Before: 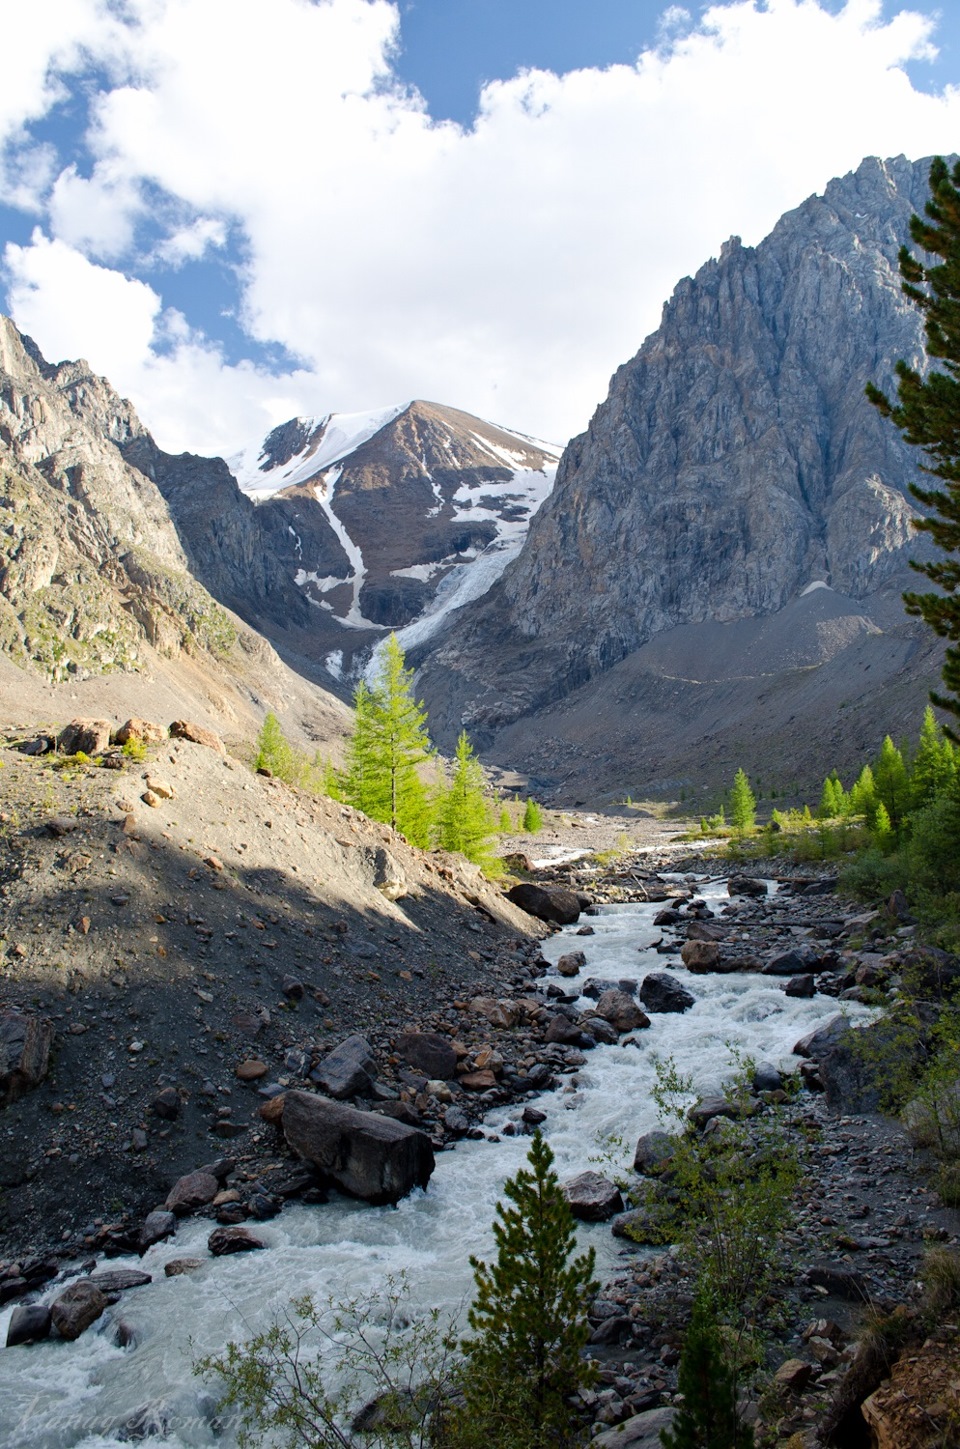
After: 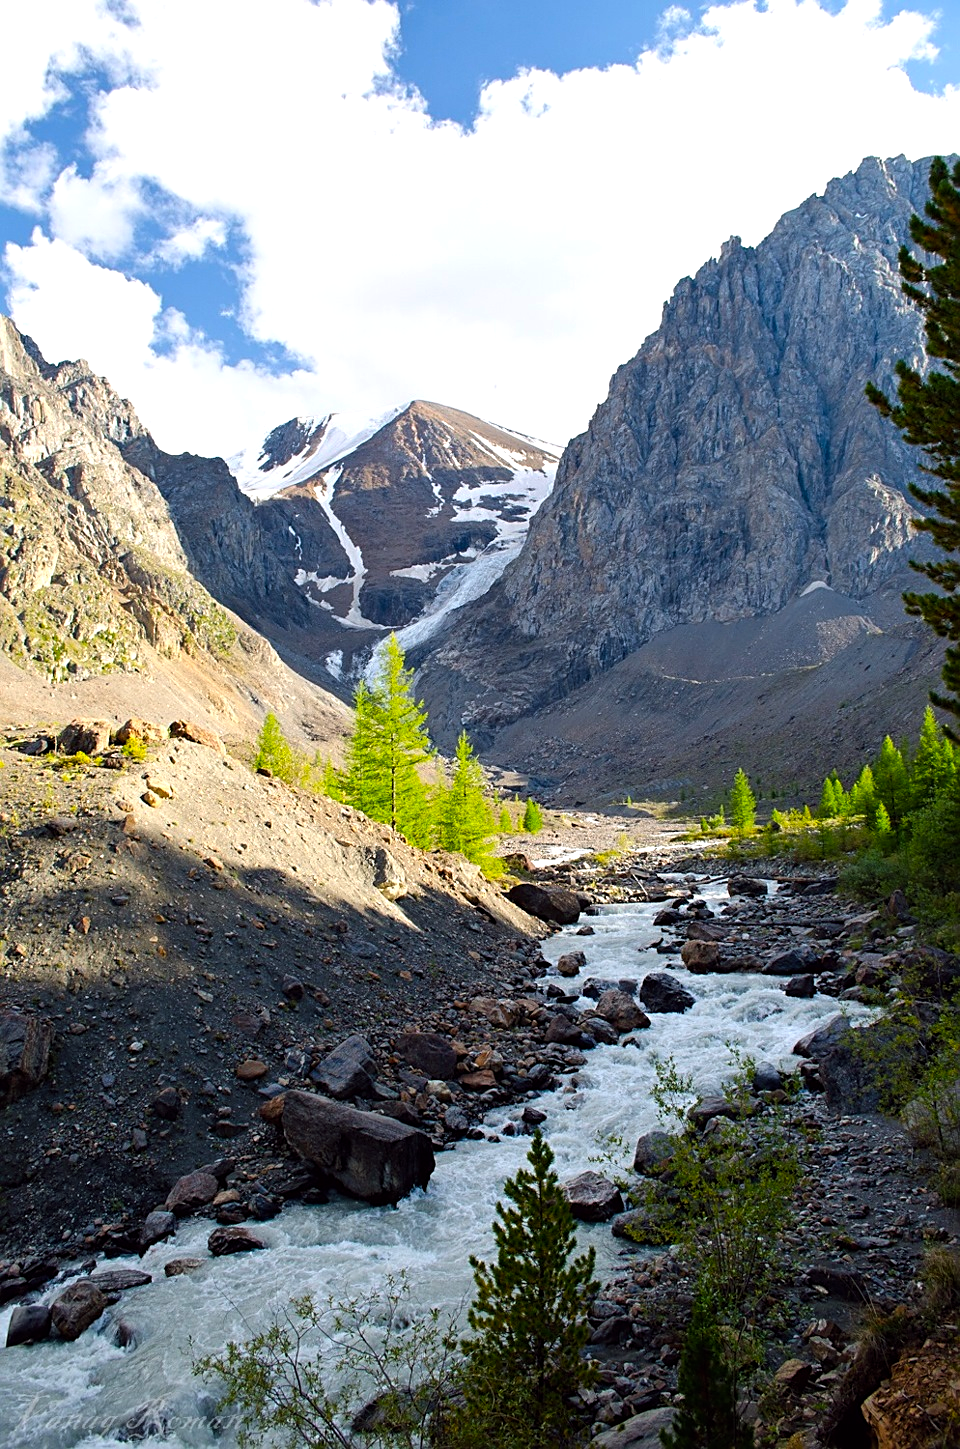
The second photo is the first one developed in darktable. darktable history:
color calibration: x 0.342, y 0.356, temperature 5122 K
sharpen: on, module defaults
color balance: lift [1, 1.001, 0.999, 1.001], gamma [1, 1.004, 1.007, 0.993], gain [1, 0.991, 0.987, 1.013], contrast 10%, output saturation 120%
